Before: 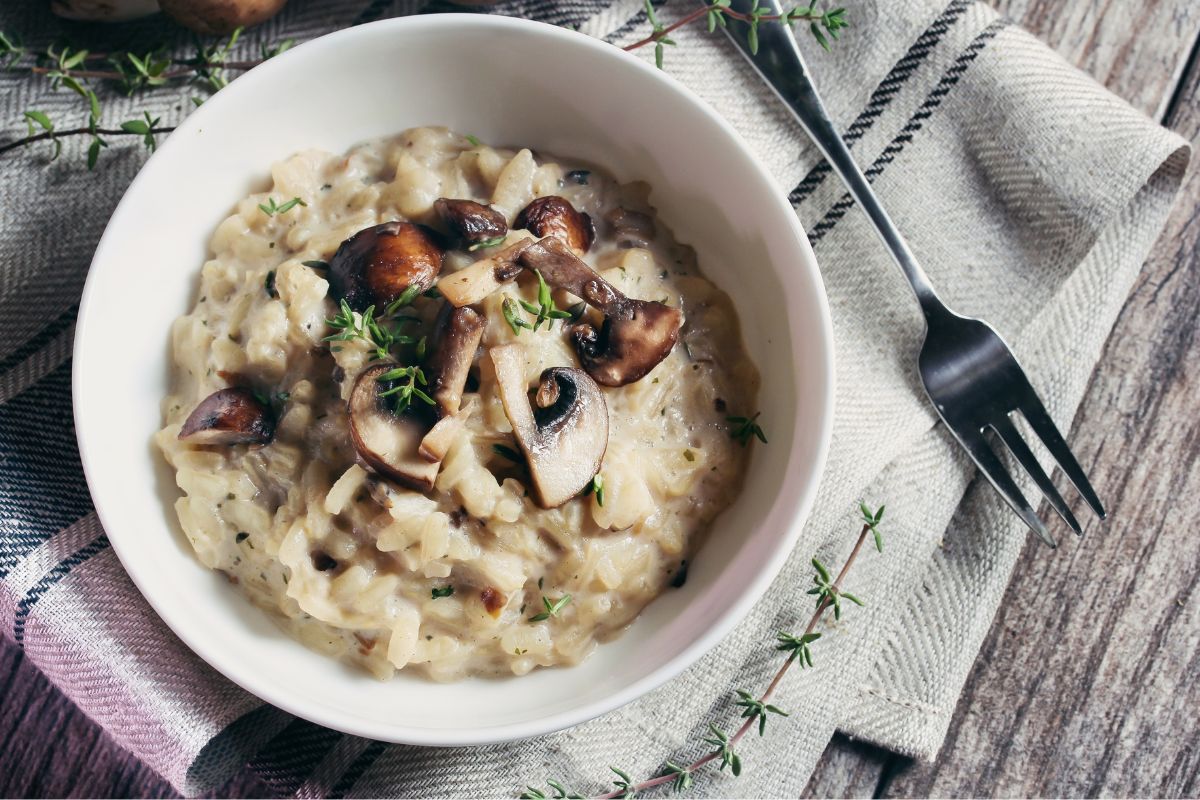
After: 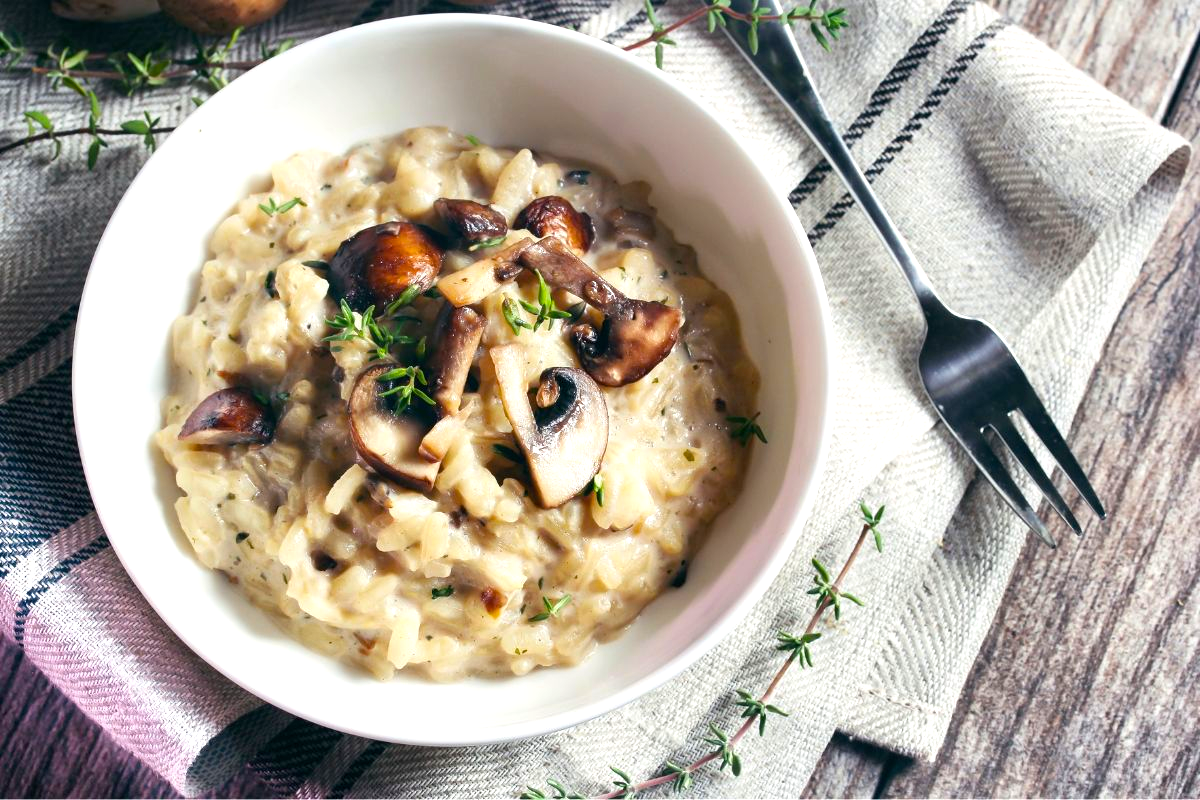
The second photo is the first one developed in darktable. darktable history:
exposure: black level correction 0.001, exposure 0.5 EV, compensate exposure bias true, compensate highlight preservation false
color balance rgb: perceptual saturation grading › global saturation 30%
